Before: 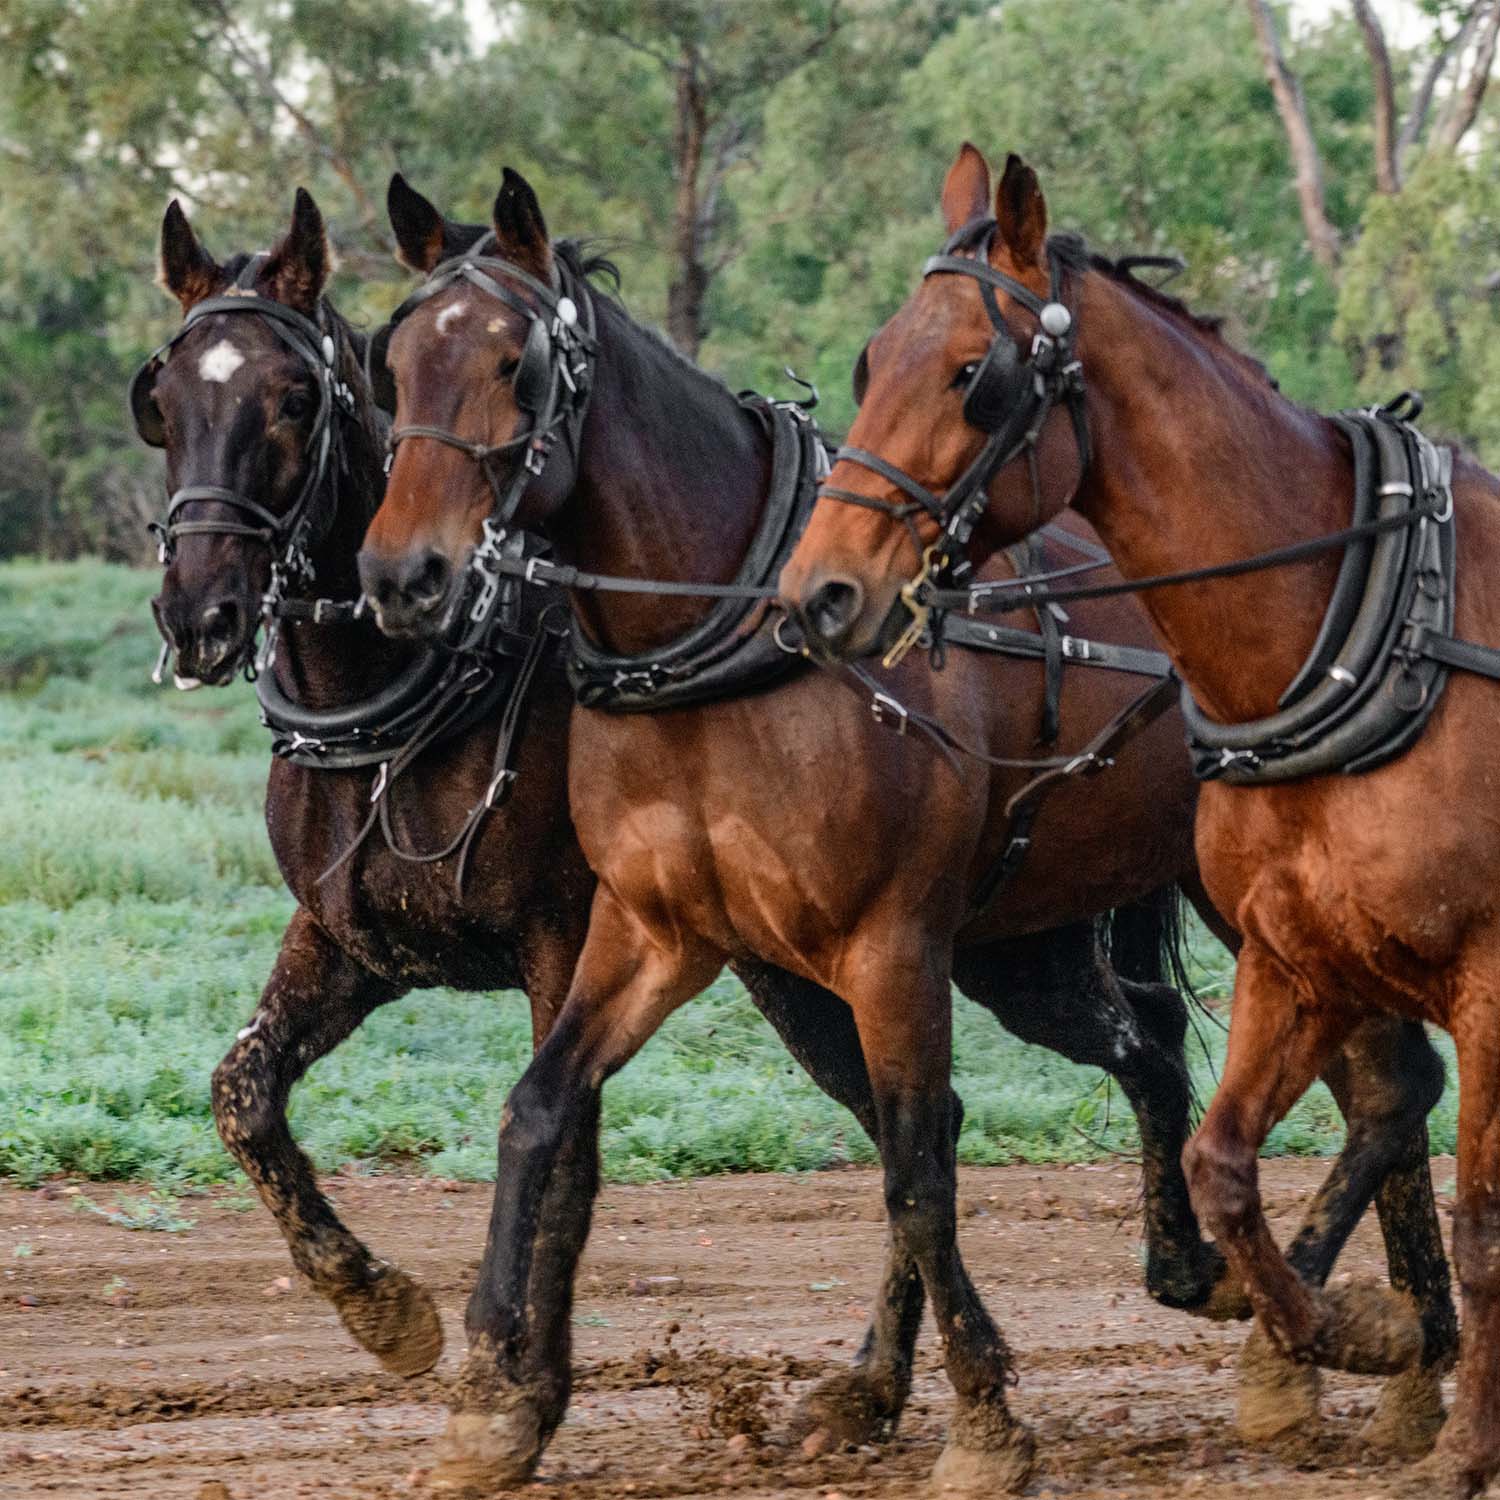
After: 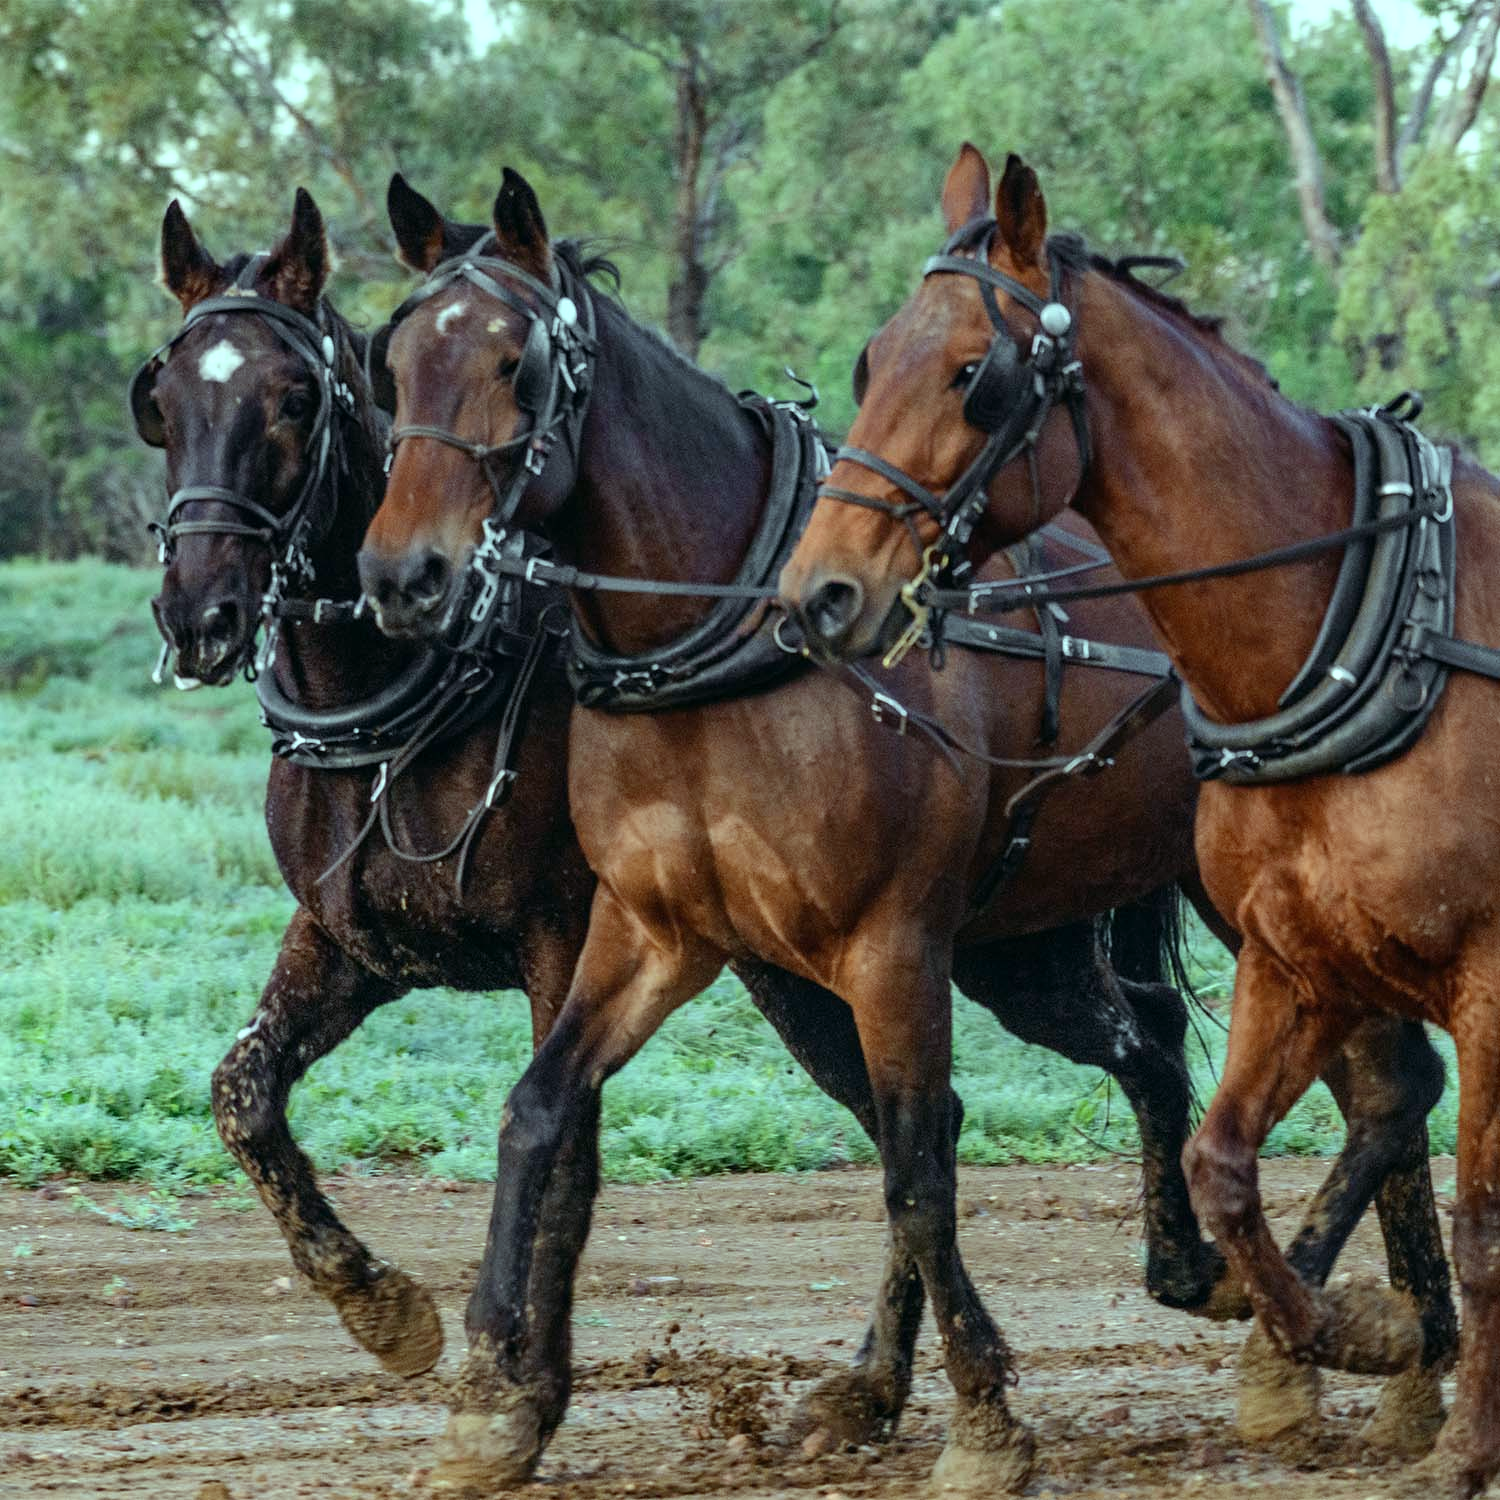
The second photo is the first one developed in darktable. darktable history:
levels: mode automatic
color balance: mode lift, gamma, gain (sRGB), lift [0.997, 0.979, 1.021, 1.011], gamma [1, 1.084, 0.916, 0.998], gain [1, 0.87, 1.13, 1.101], contrast 4.55%, contrast fulcrum 38.24%, output saturation 104.09%
